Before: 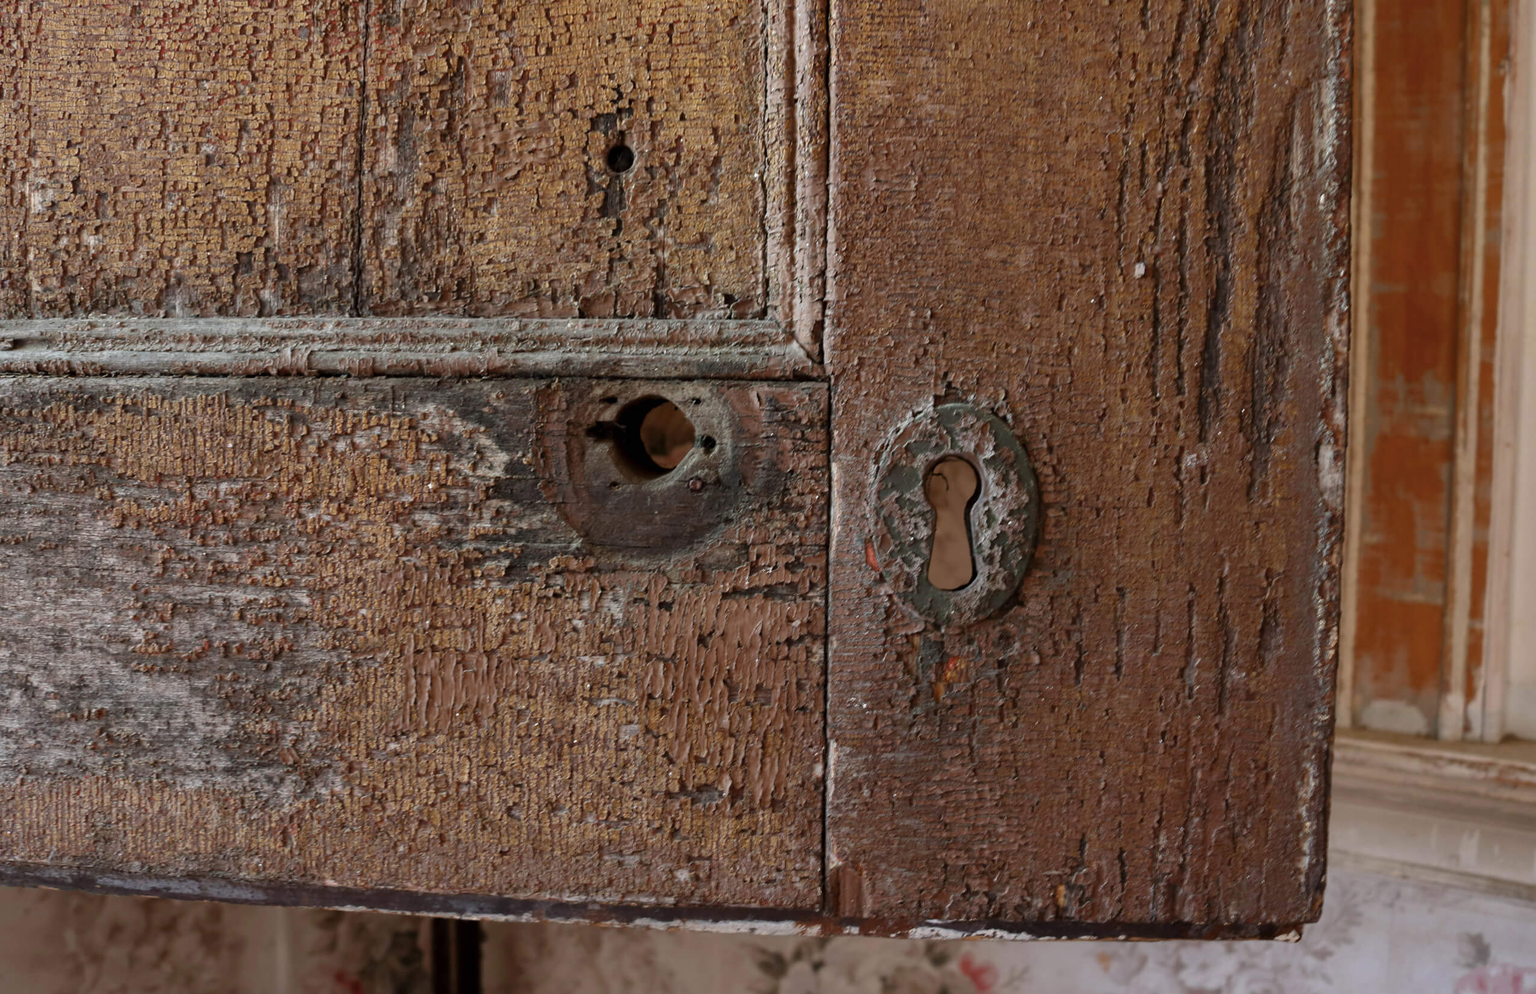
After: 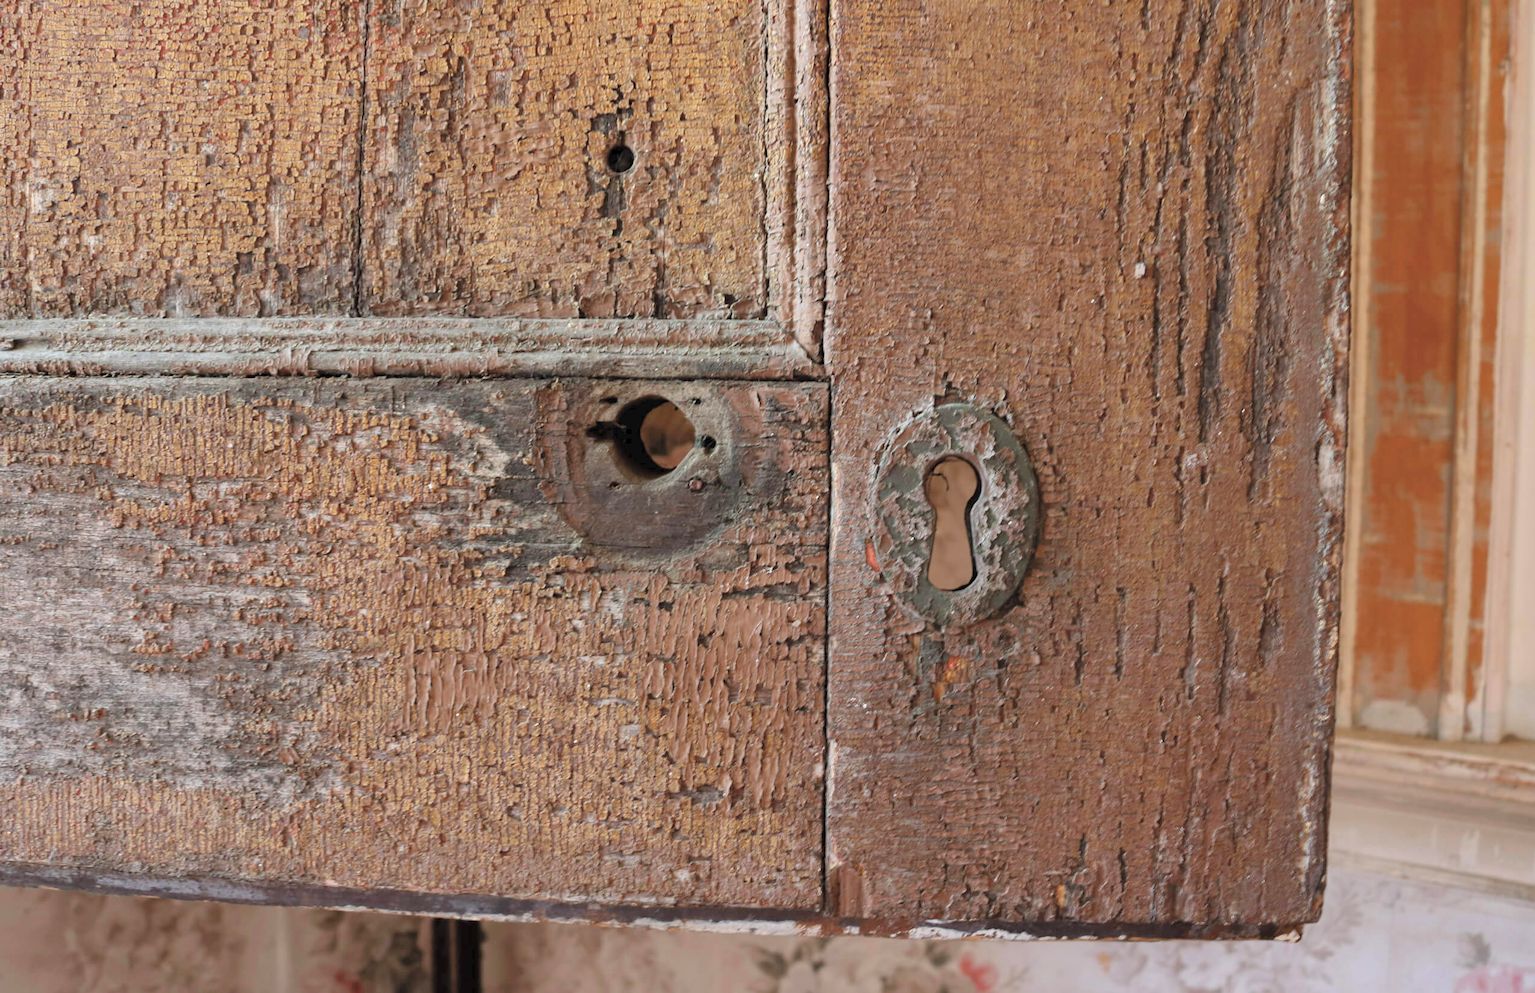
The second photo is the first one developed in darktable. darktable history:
contrast brightness saturation: contrast 0.1, brightness 0.318, saturation 0.139
